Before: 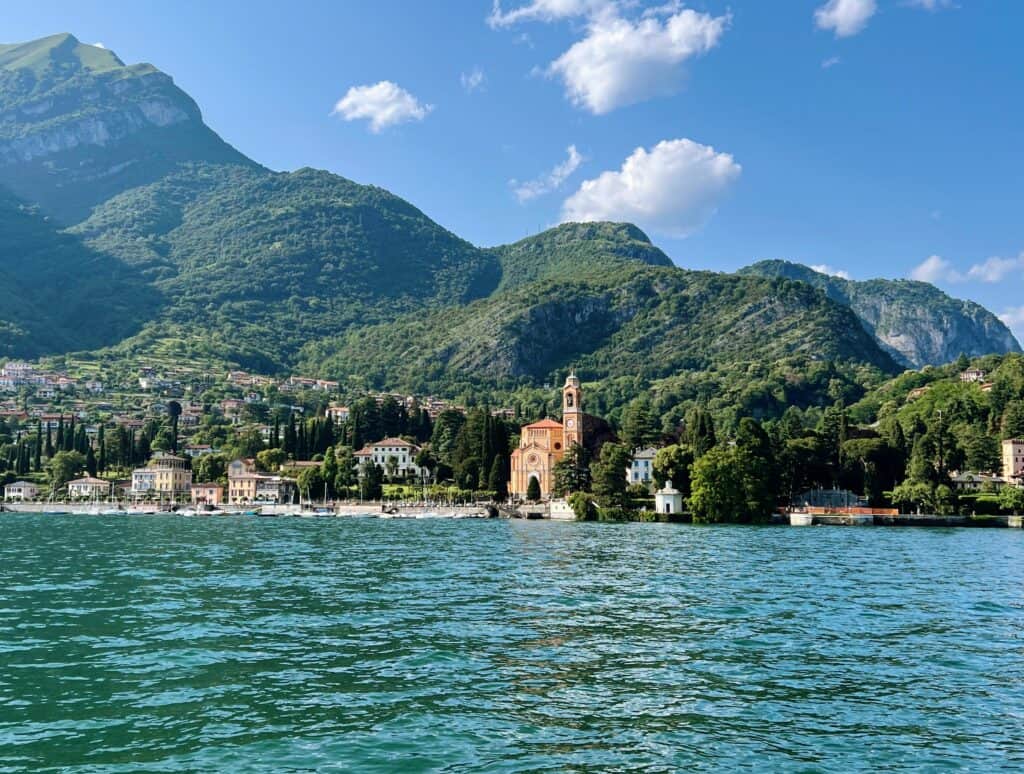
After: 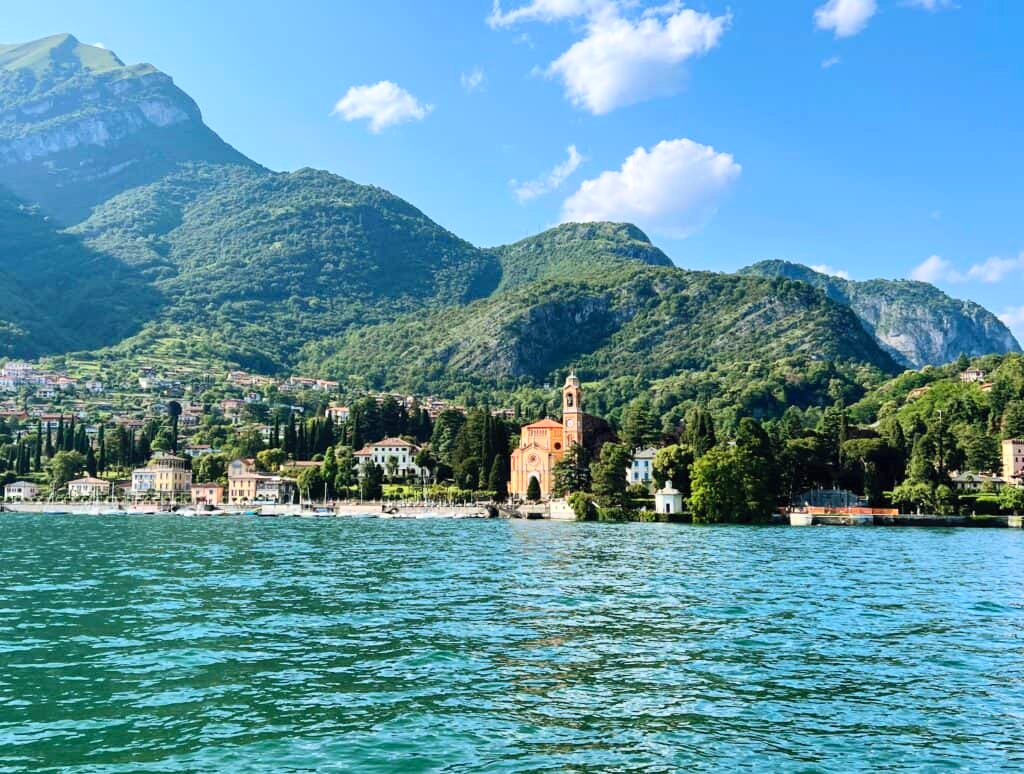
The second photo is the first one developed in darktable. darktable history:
contrast brightness saturation: contrast 0.196, brightness 0.167, saturation 0.227
